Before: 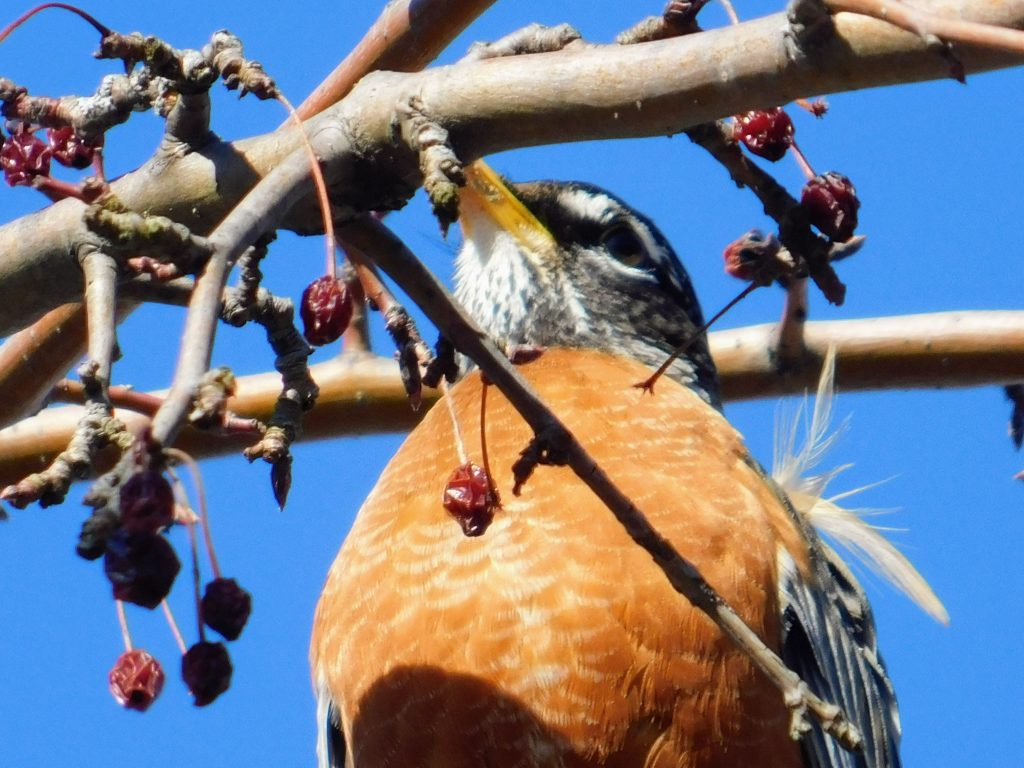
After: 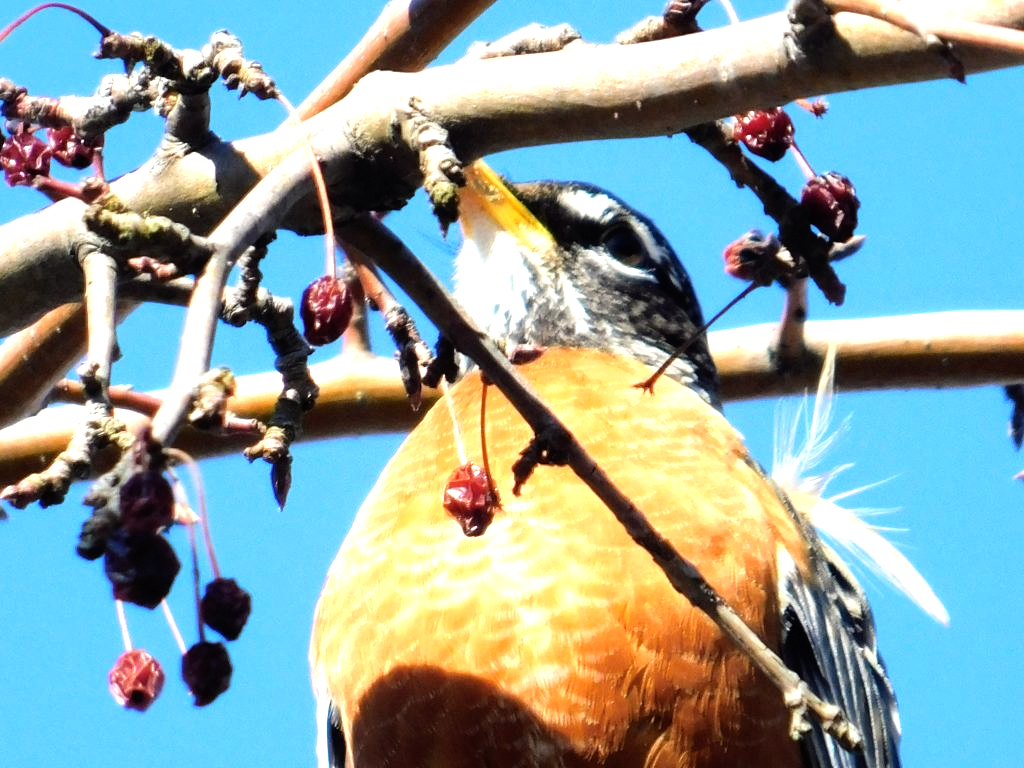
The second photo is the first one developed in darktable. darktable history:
tone equalizer: -8 EV -1.05 EV, -7 EV -0.993 EV, -6 EV -0.854 EV, -5 EV -0.553 EV, -3 EV 0.546 EV, -2 EV 0.842 EV, -1 EV 1.01 EV, +0 EV 1.06 EV
